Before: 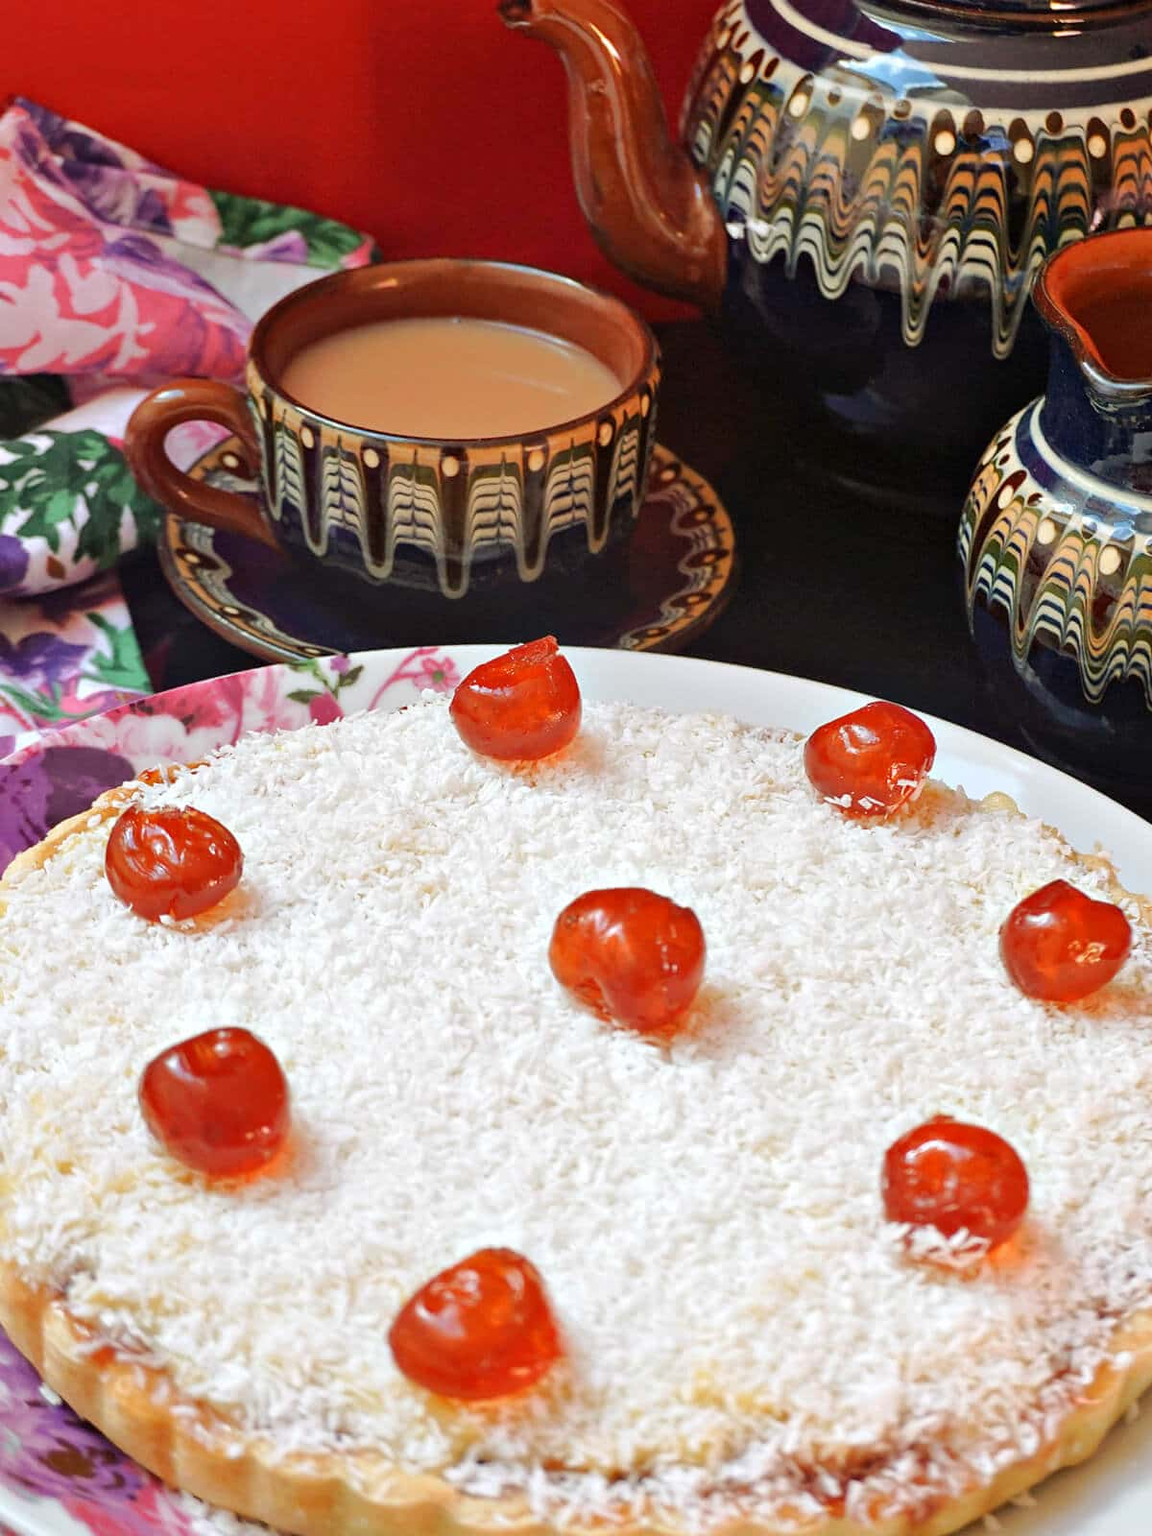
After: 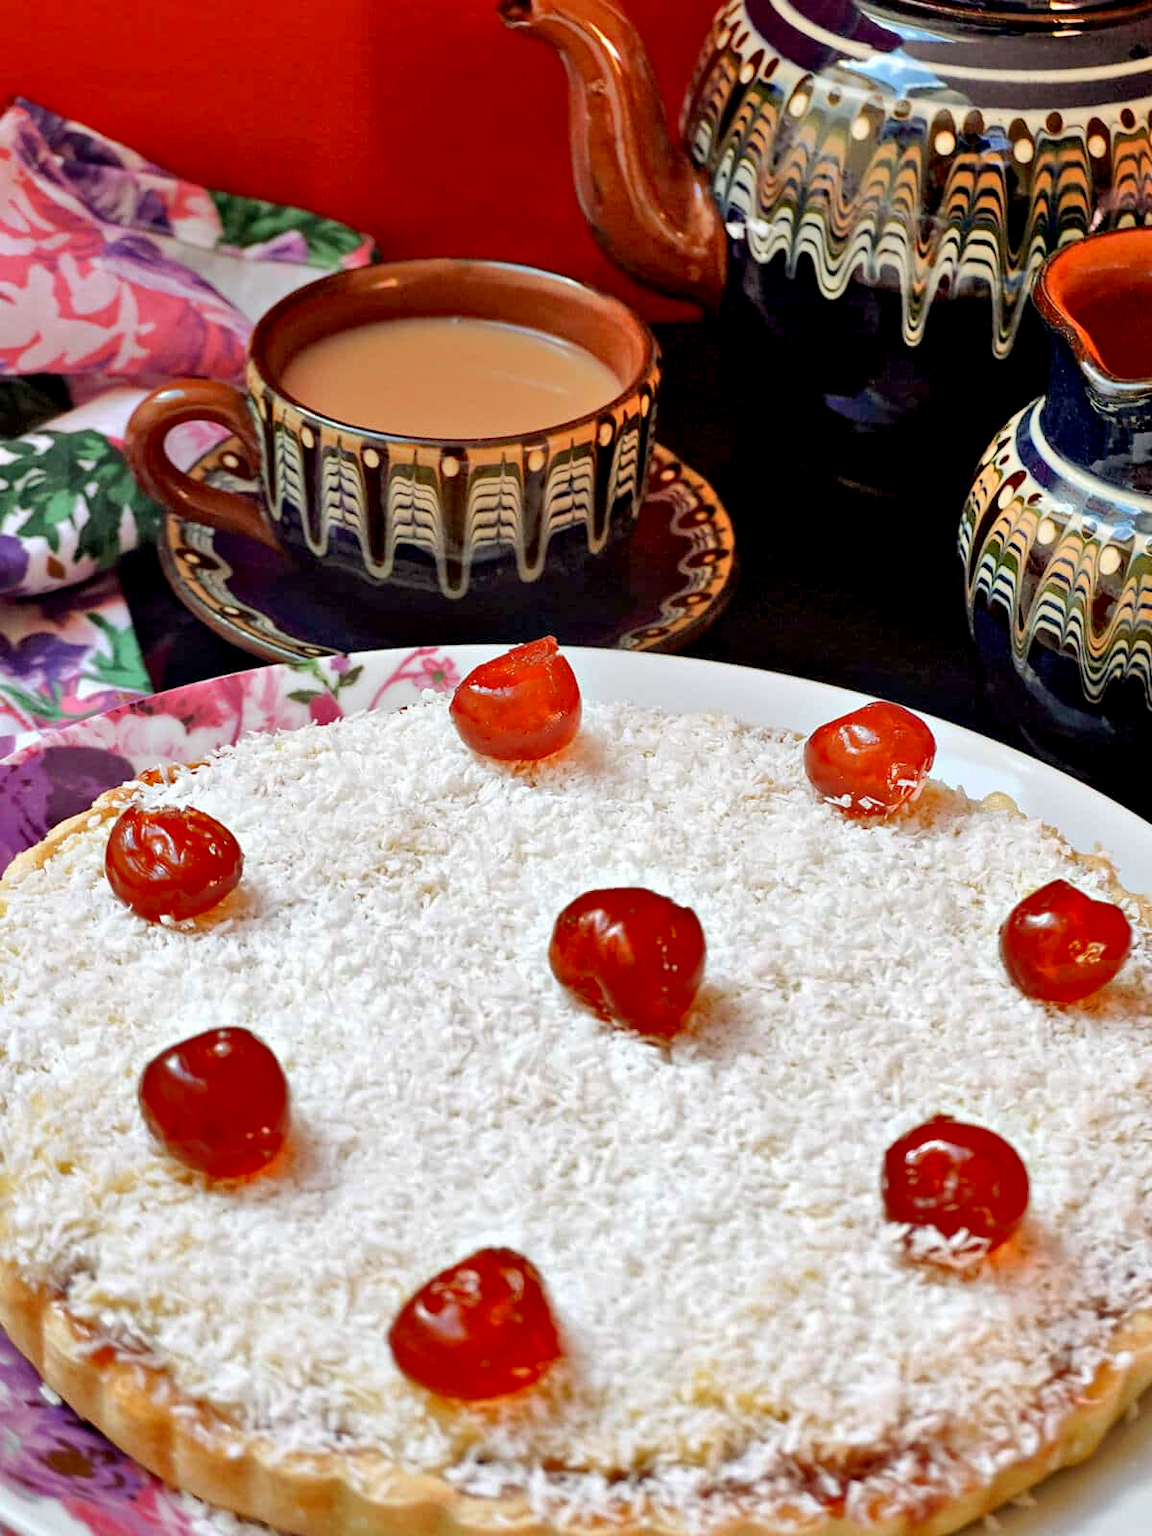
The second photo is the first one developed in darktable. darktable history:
shadows and highlights: soften with gaussian
exposure: black level correction 0.009, compensate exposure bias true, compensate highlight preservation false
